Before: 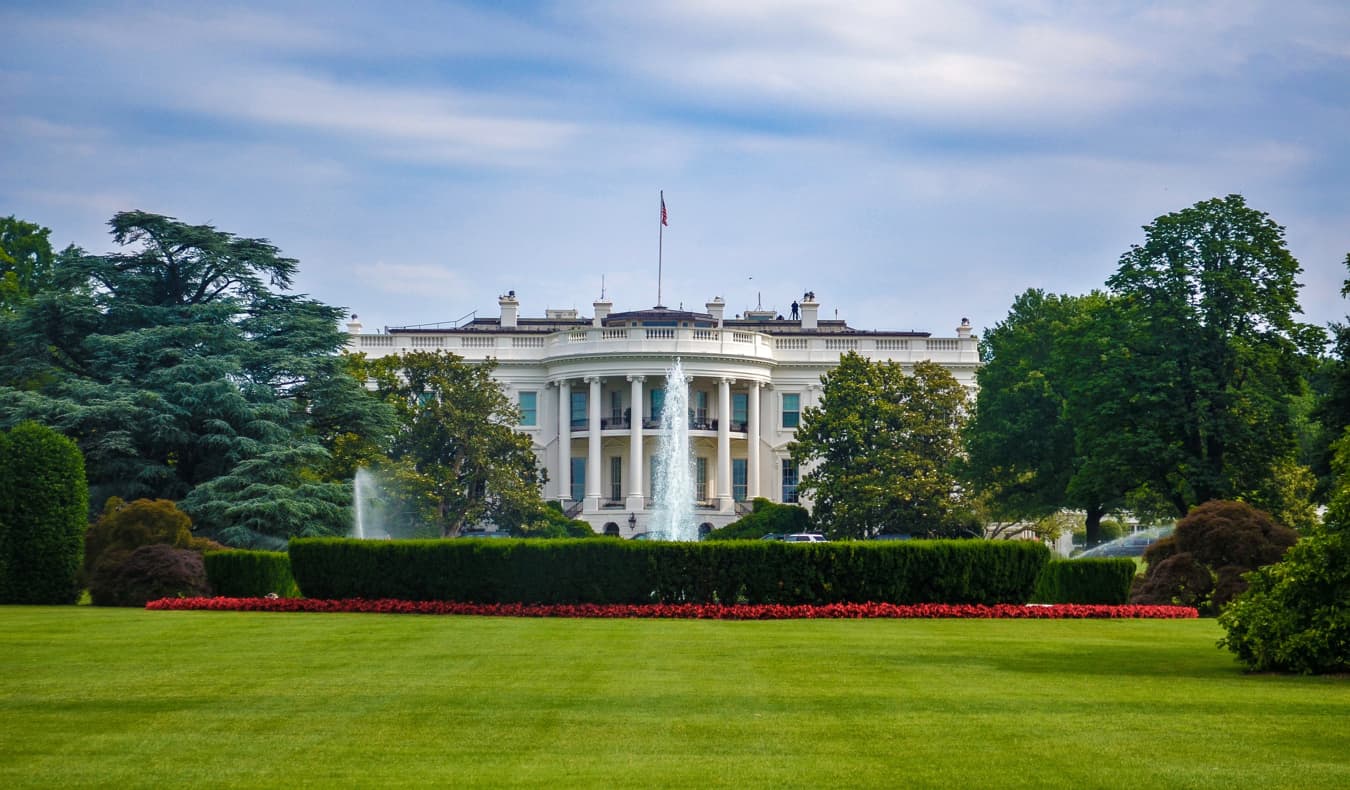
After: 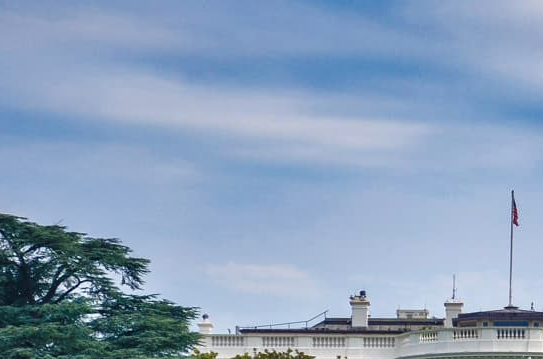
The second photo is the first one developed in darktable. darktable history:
exposure: compensate highlight preservation false
shadows and highlights: shadows 40.2, highlights -54.41, low approximation 0.01, soften with gaussian
crop and rotate: left 11.063%, top 0.108%, right 48.657%, bottom 54.342%
